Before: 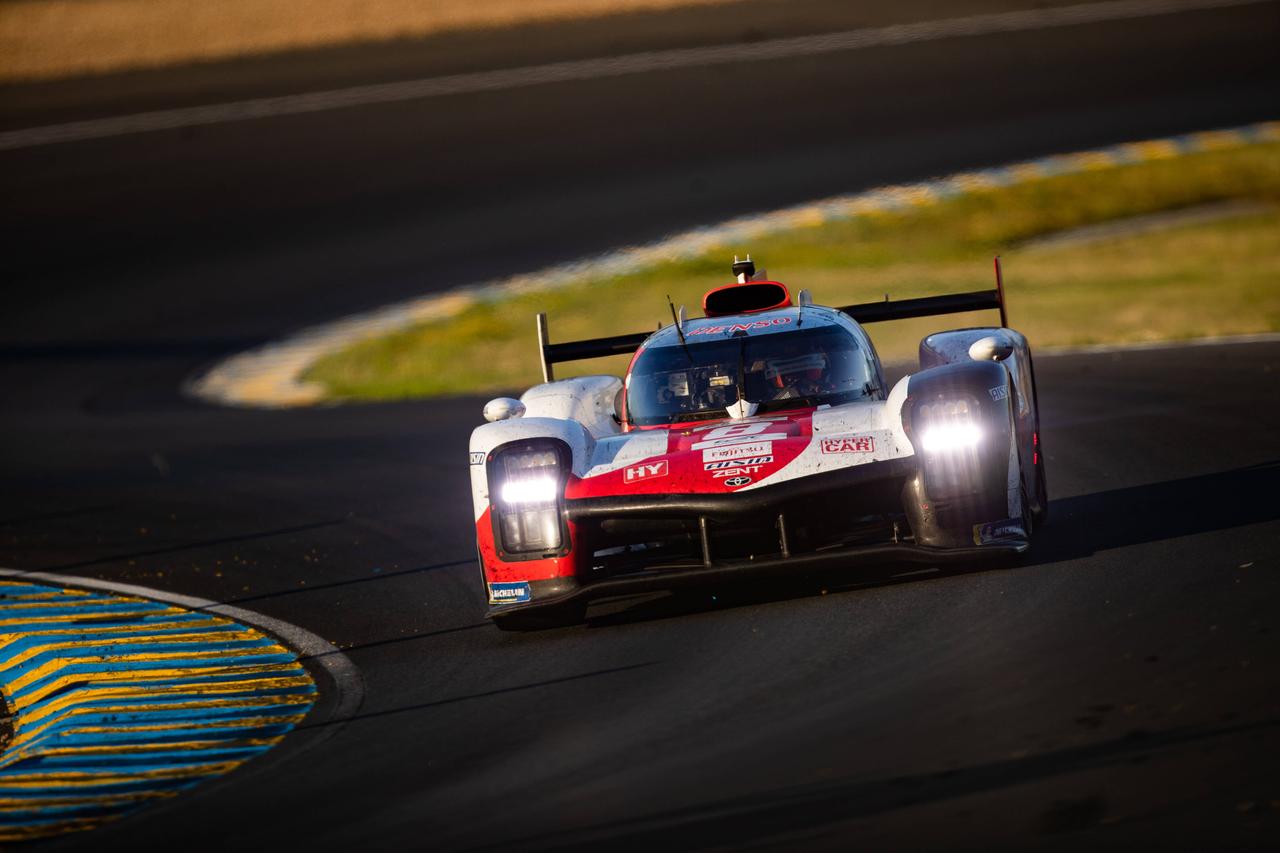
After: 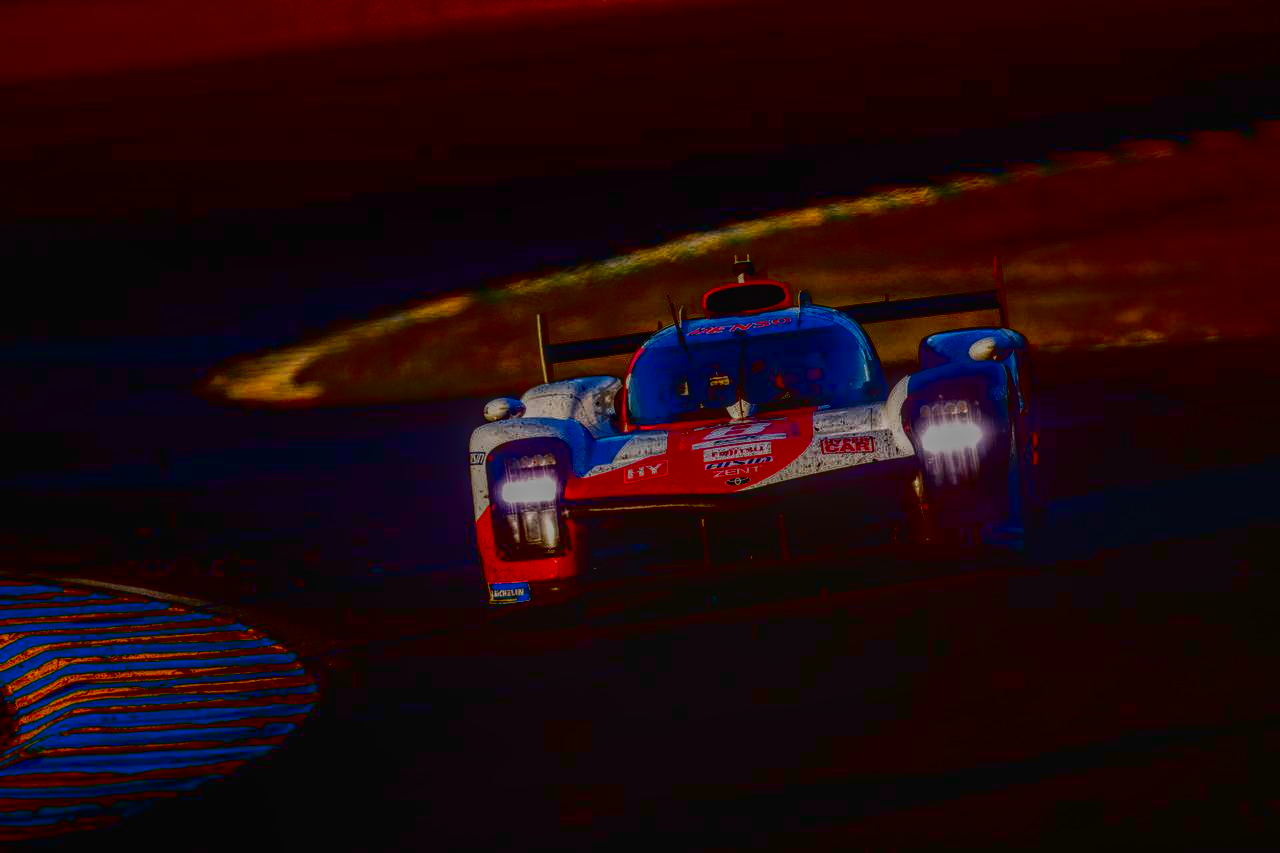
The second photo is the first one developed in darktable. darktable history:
contrast brightness saturation: brightness -0.984, saturation 0.996
color balance rgb: power › hue 212.33°, linear chroma grading › mid-tones 7.272%, perceptual saturation grading › global saturation 0.408%, perceptual saturation grading › highlights -17.933%, perceptual saturation grading › mid-tones 33.695%, perceptual saturation grading › shadows 50.479%, global vibrance 20%
local contrast: highlights 1%, shadows 1%, detail 200%, midtone range 0.251
tone curve: curves: ch0 [(0, 0.016) (0.11, 0.039) (0.259, 0.235) (0.383, 0.437) (0.499, 0.597) (0.733, 0.867) (0.843, 0.948) (1, 1)], color space Lab, independent channels, preserve colors none
